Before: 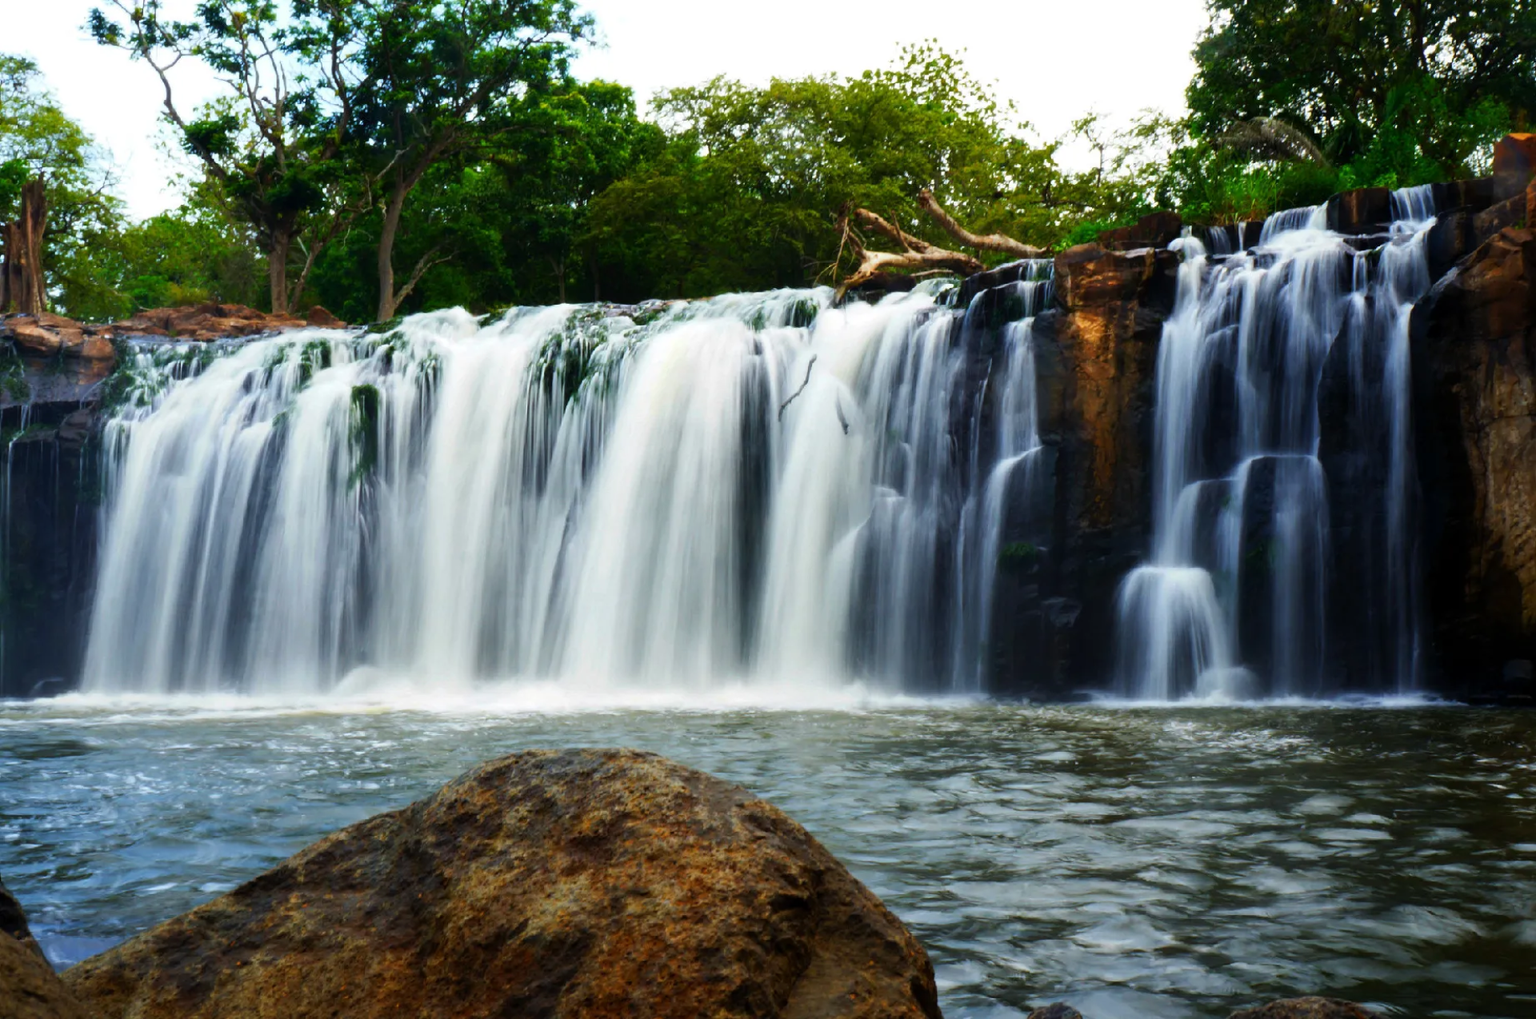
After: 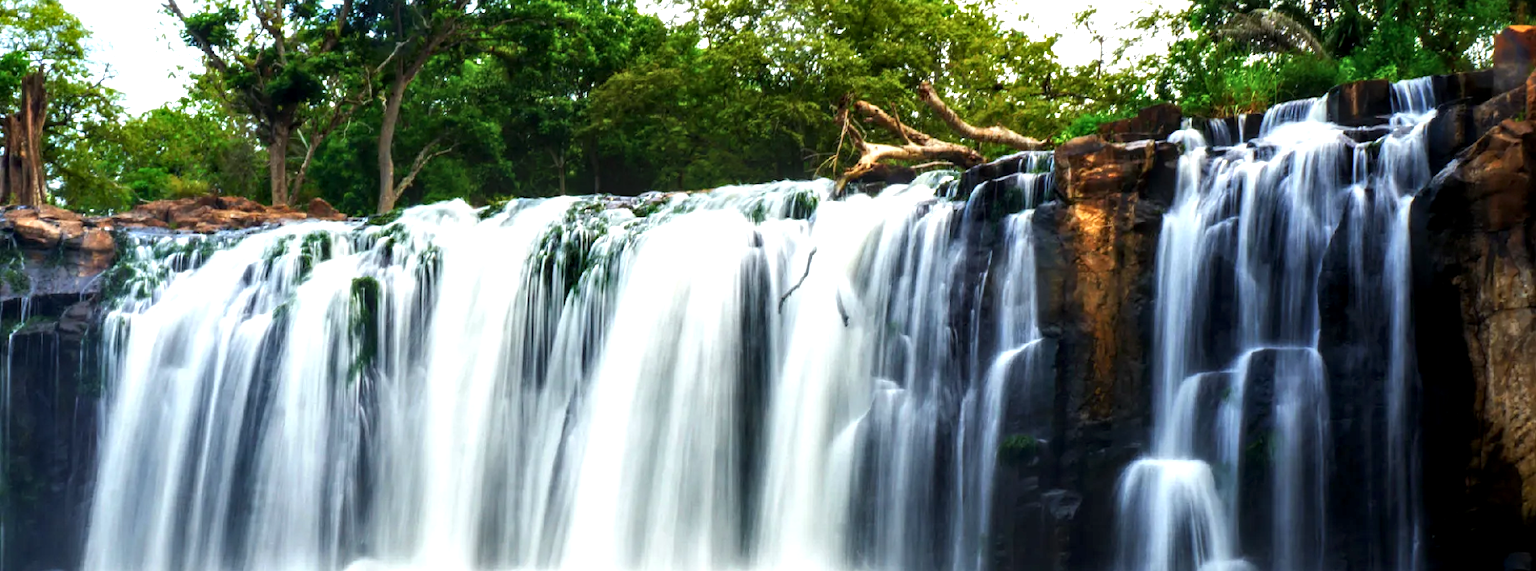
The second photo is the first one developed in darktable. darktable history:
exposure: exposure 0.569 EV, compensate highlight preservation false
local contrast: detail 142%
crop and rotate: top 10.613%, bottom 33.292%
